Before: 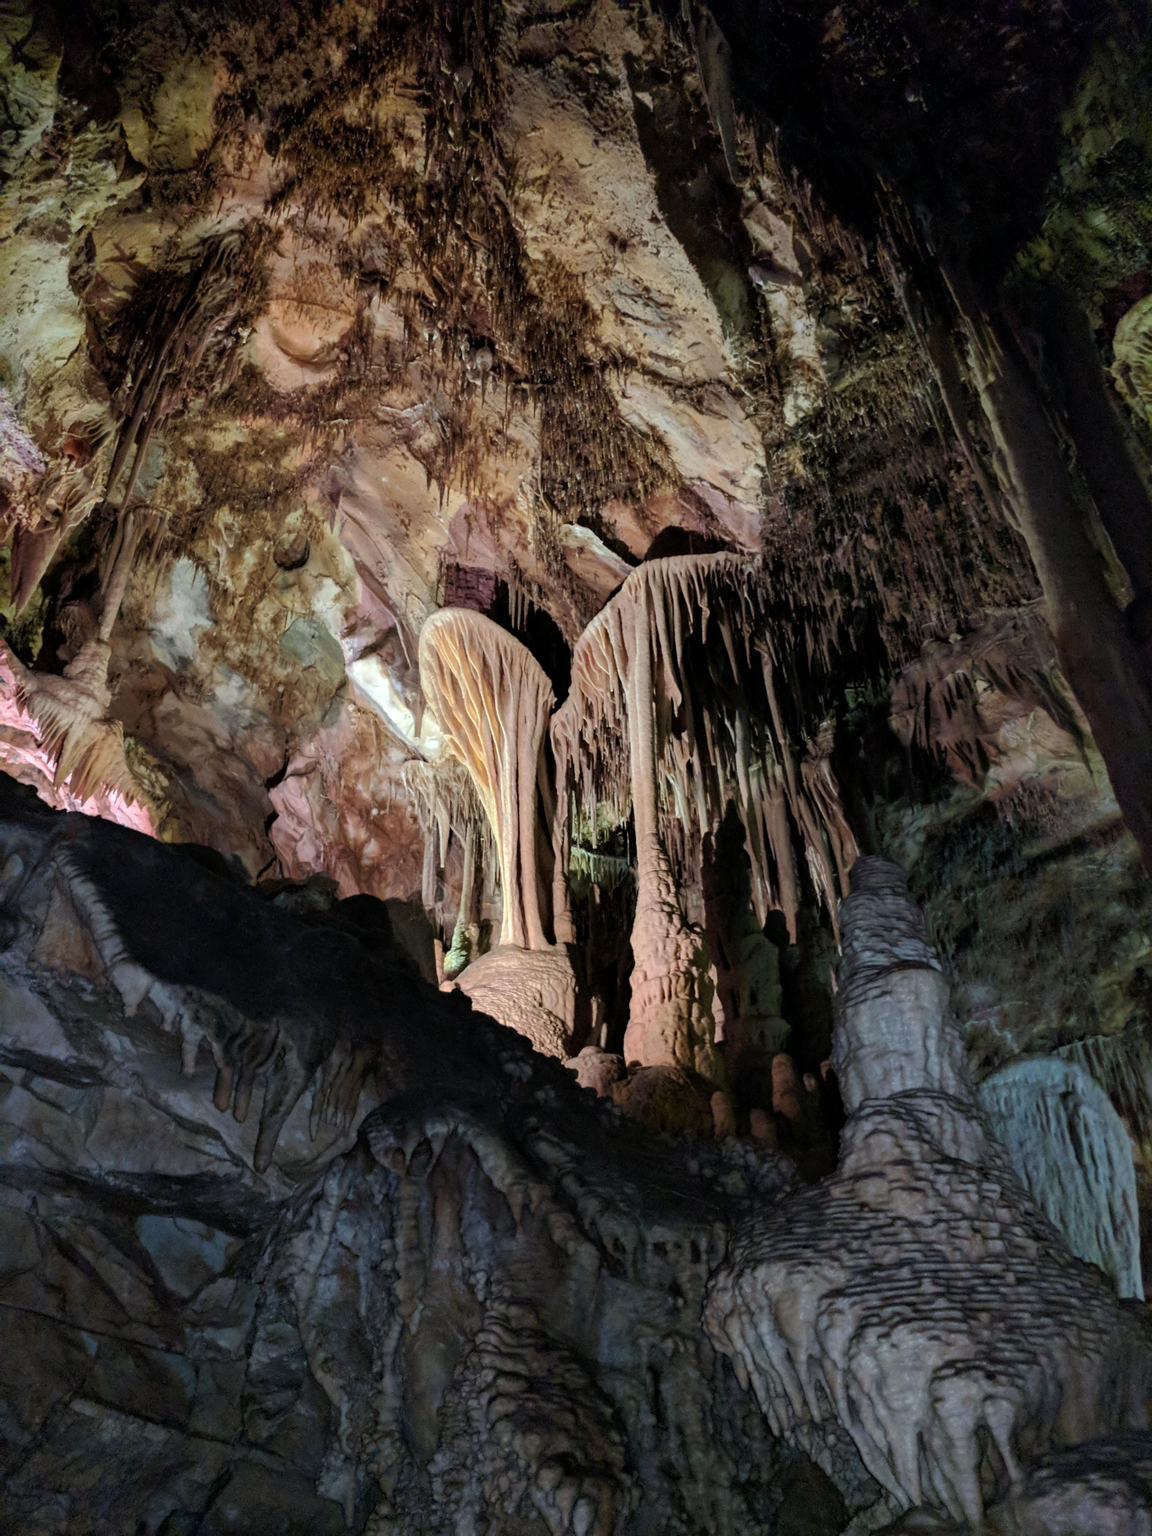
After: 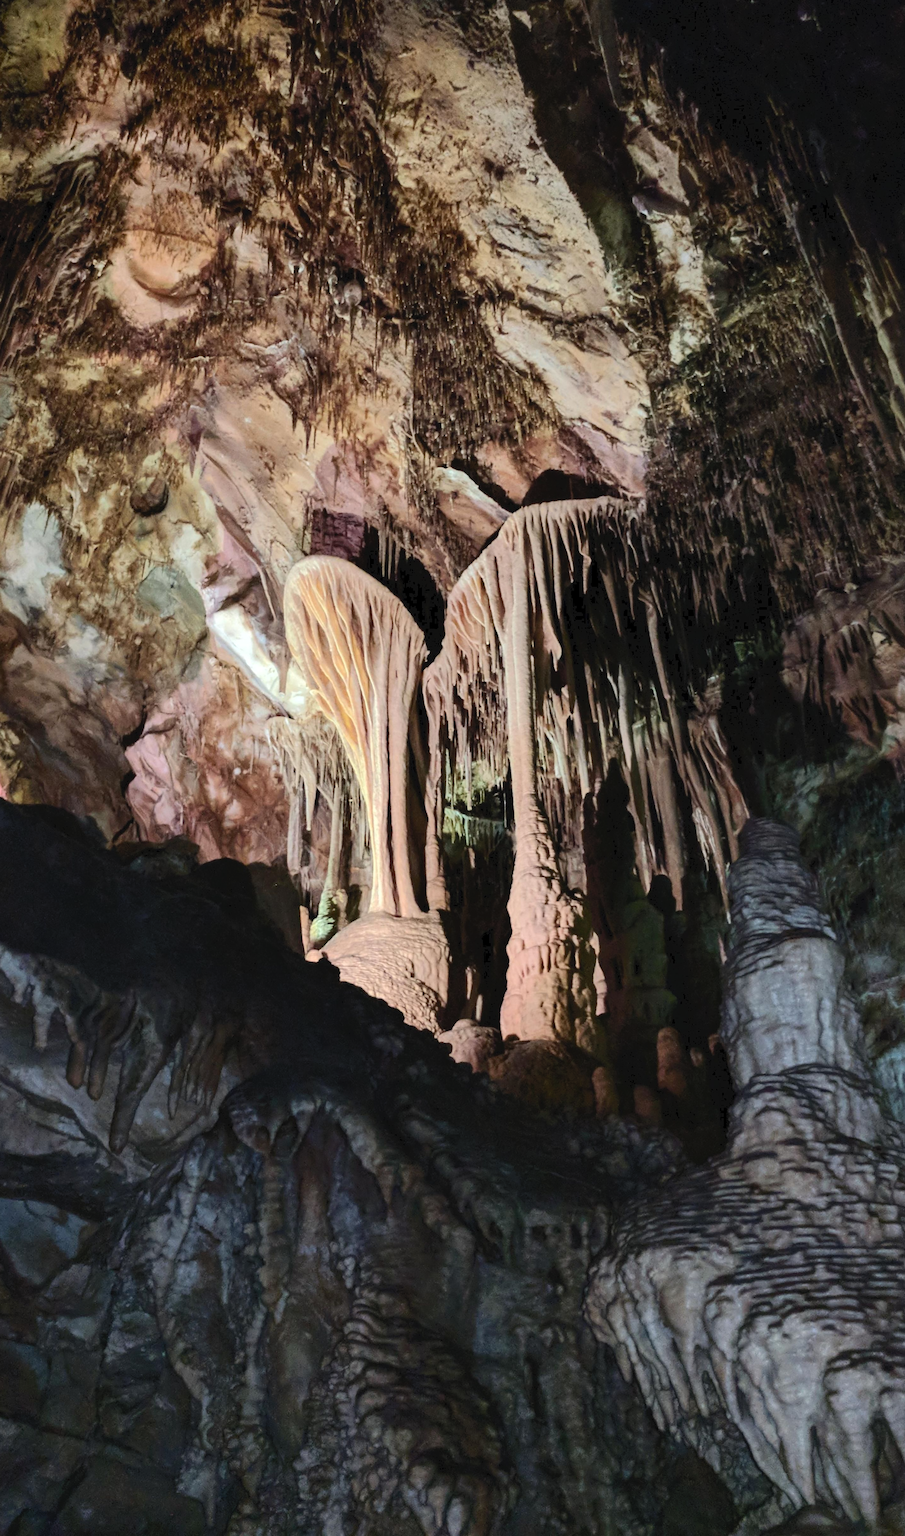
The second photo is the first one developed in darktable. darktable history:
crop and rotate: left 13.08%, top 5.368%, right 12.537%
tone equalizer: mask exposure compensation -0.492 EV
tone curve: curves: ch0 [(0, 0) (0.003, 0.049) (0.011, 0.052) (0.025, 0.061) (0.044, 0.08) (0.069, 0.101) (0.1, 0.119) (0.136, 0.139) (0.177, 0.172) (0.224, 0.222) (0.277, 0.292) (0.335, 0.367) (0.399, 0.444) (0.468, 0.538) (0.543, 0.623) (0.623, 0.713) (0.709, 0.784) (0.801, 0.844) (0.898, 0.916) (1, 1)], color space Lab, independent channels, preserve colors none
